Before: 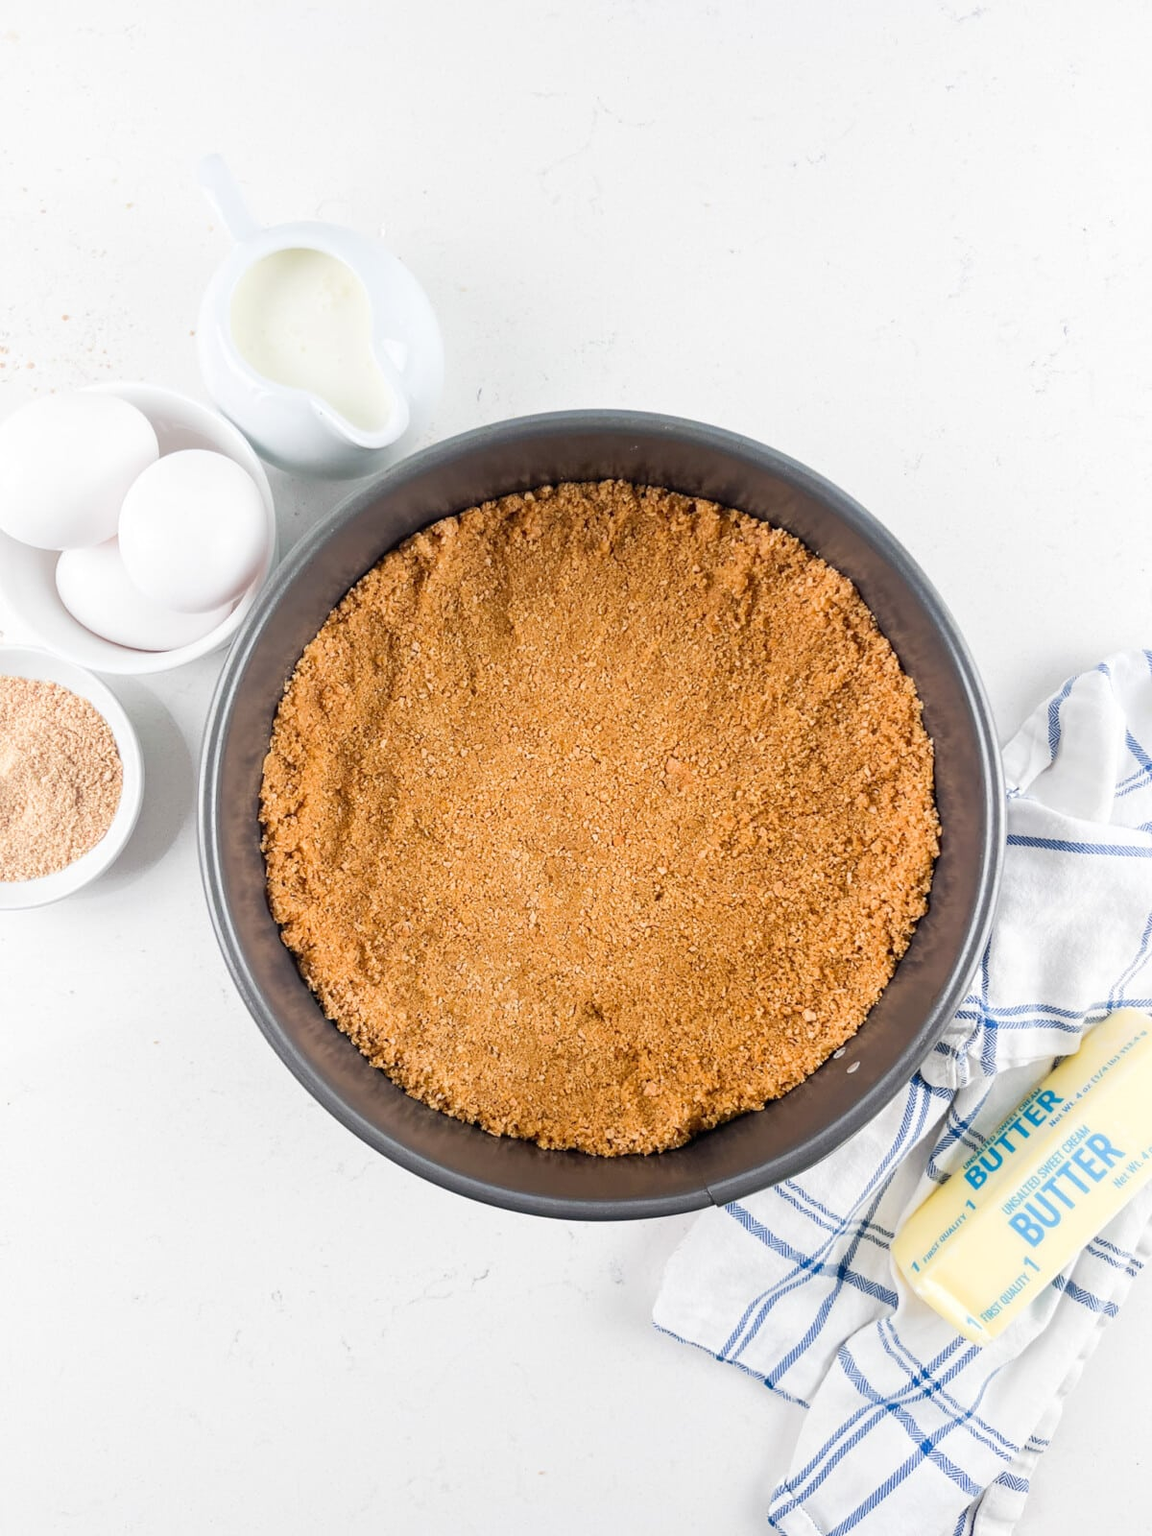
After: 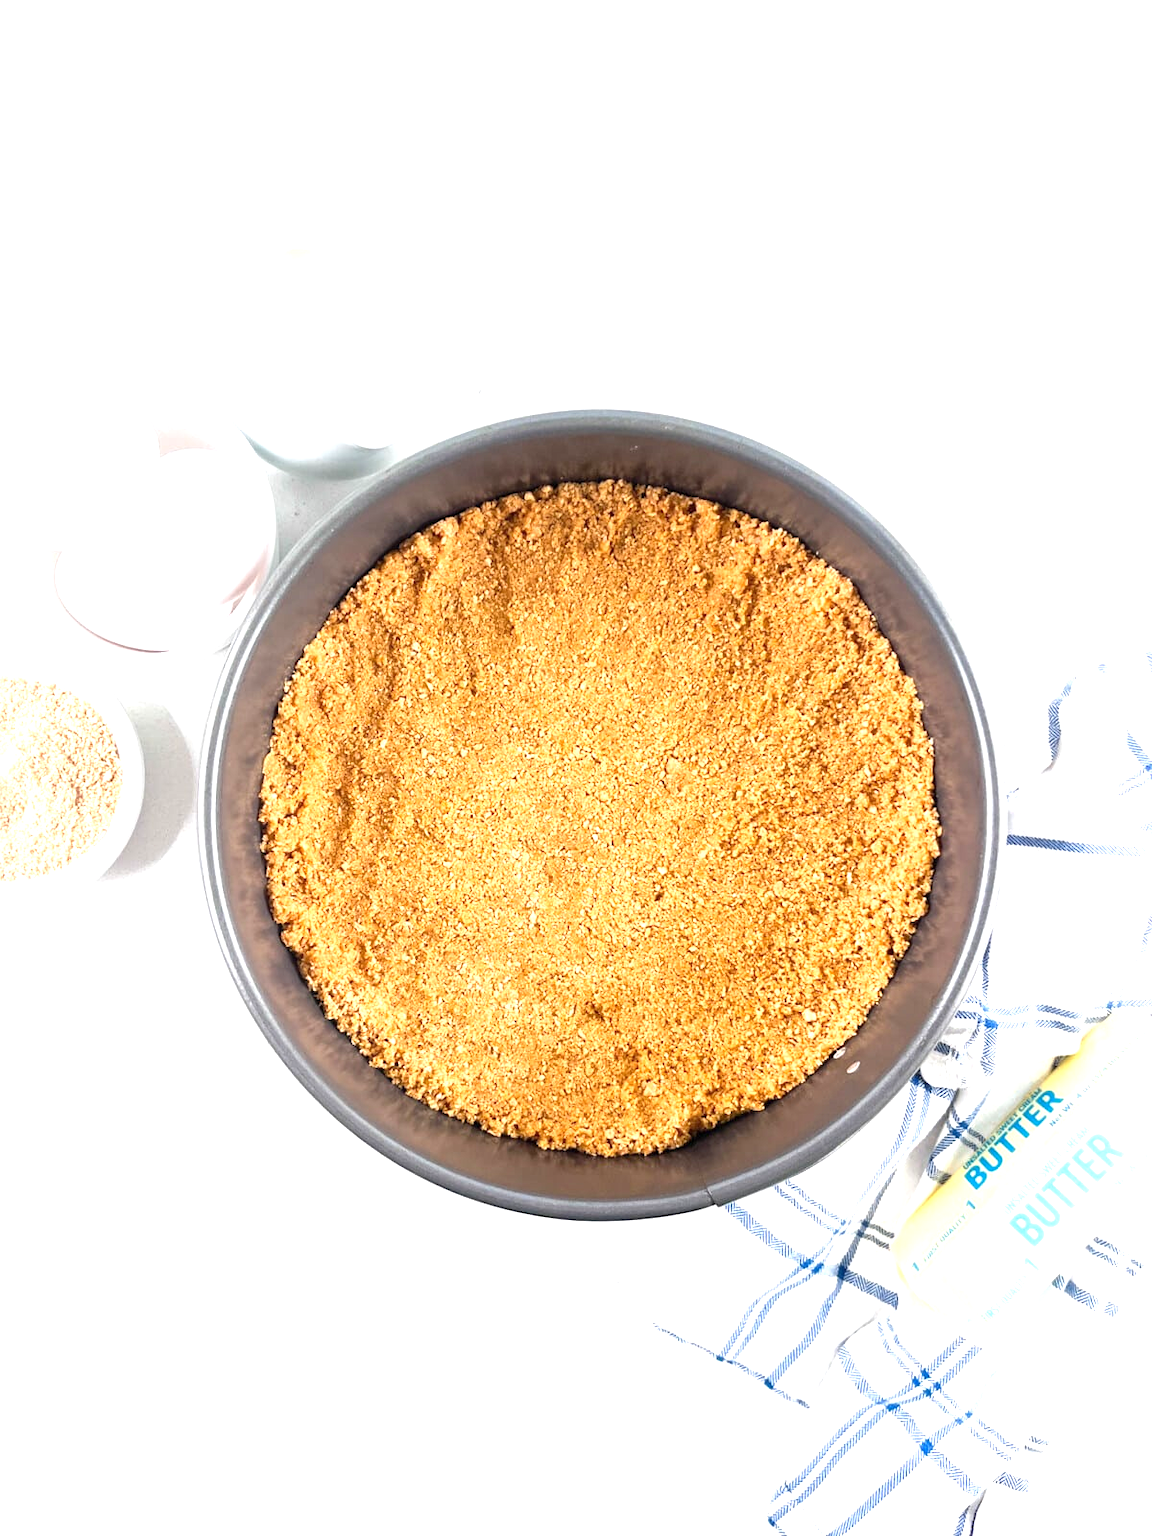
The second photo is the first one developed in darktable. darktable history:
exposure: black level correction 0, exposure 1.001 EV, compensate highlight preservation false
local contrast: mode bilateral grid, contrast 19, coarseness 51, detail 120%, midtone range 0.2
